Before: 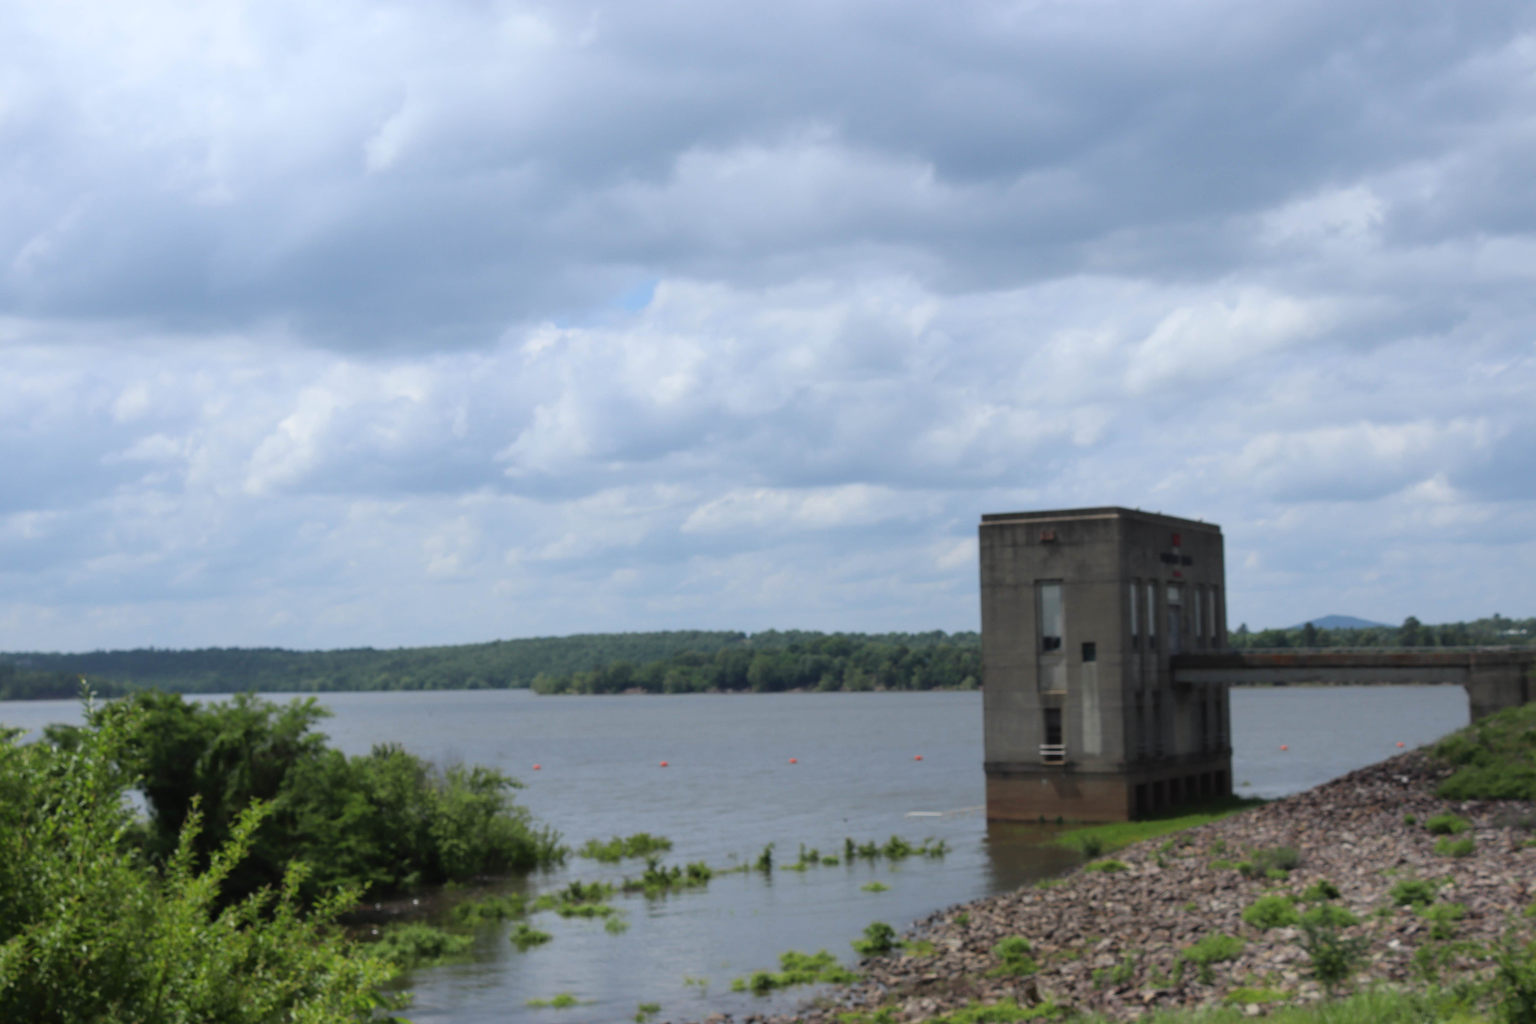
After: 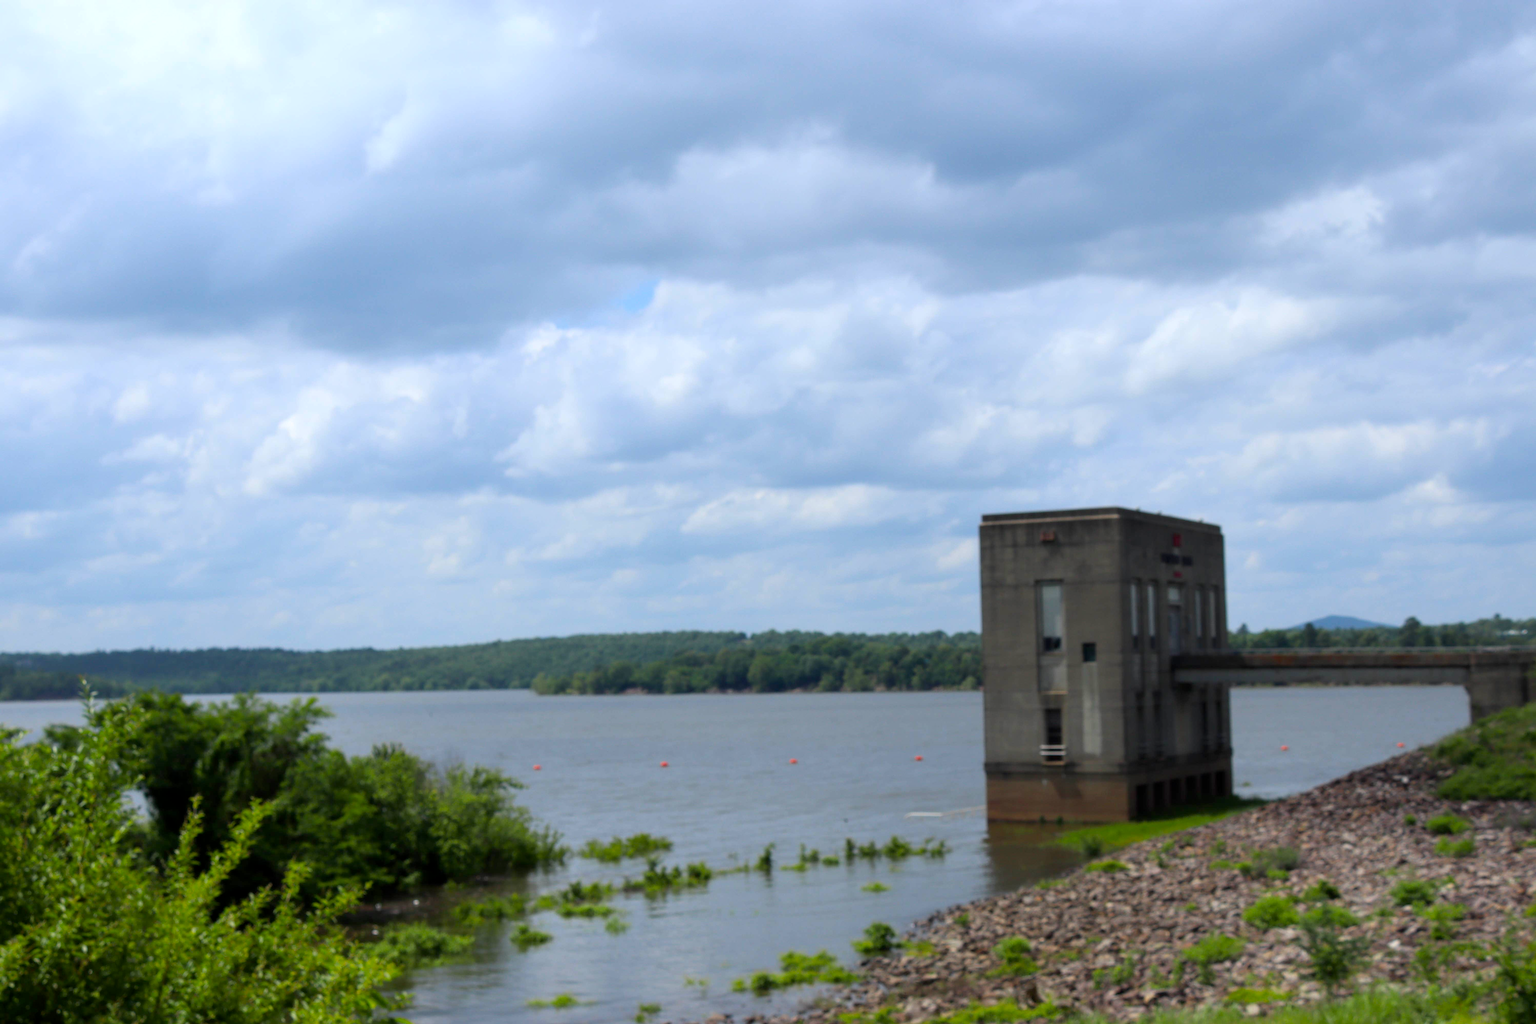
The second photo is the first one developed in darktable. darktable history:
color balance rgb: highlights gain › luminance 15.018%, global offset › luminance -0.426%, perceptual saturation grading › global saturation 31.056%
